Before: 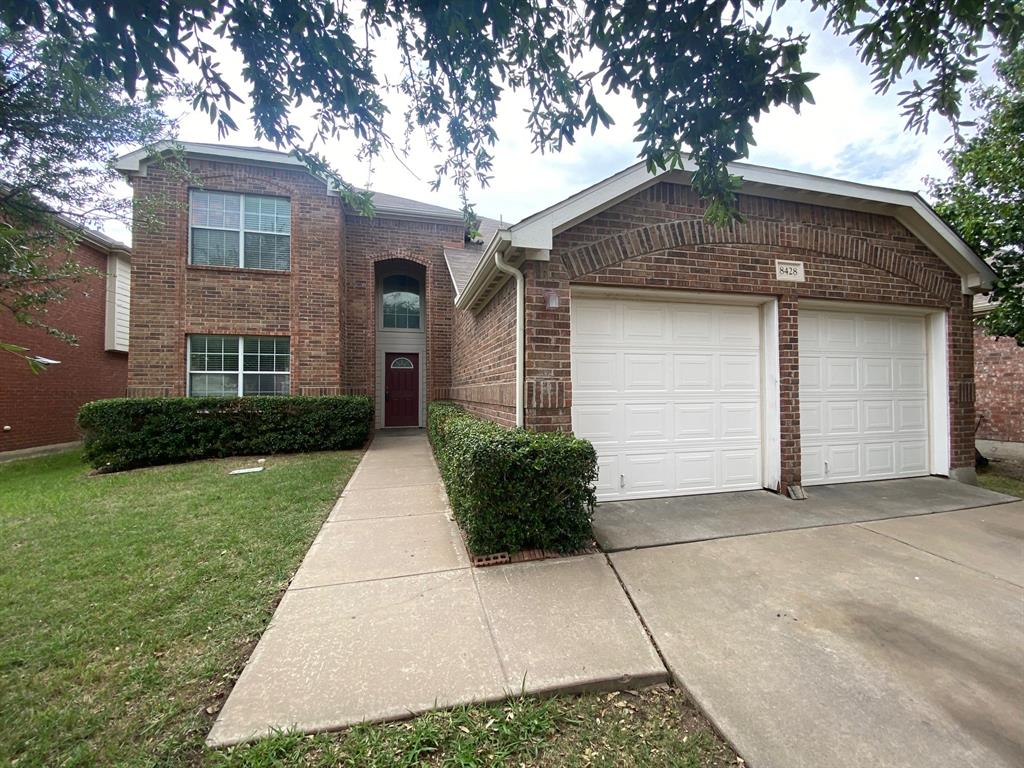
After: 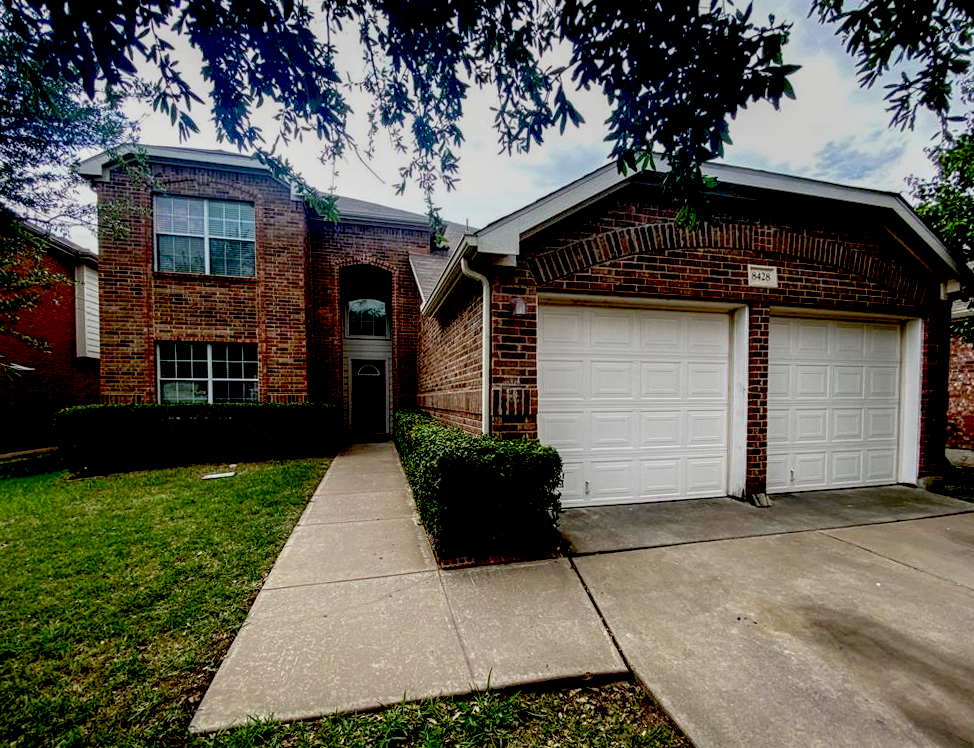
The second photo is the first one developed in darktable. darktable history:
local contrast: on, module defaults
exposure: black level correction 0.1, exposure -0.092 EV, compensate highlight preservation false
rotate and perspective: rotation 0.074°, lens shift (vertical) 0.096, lens shift (horizontal) -0.041, crop left 0.043, crop right 0.952, crop top 0.024, crop bottom 0.979
